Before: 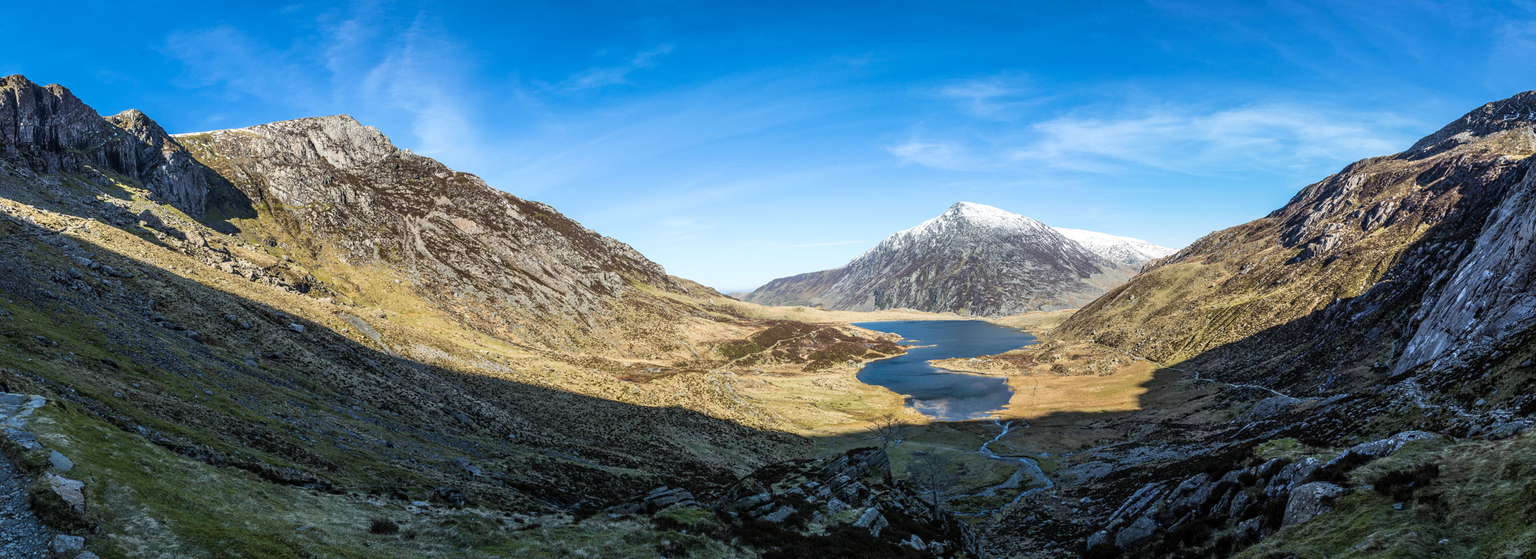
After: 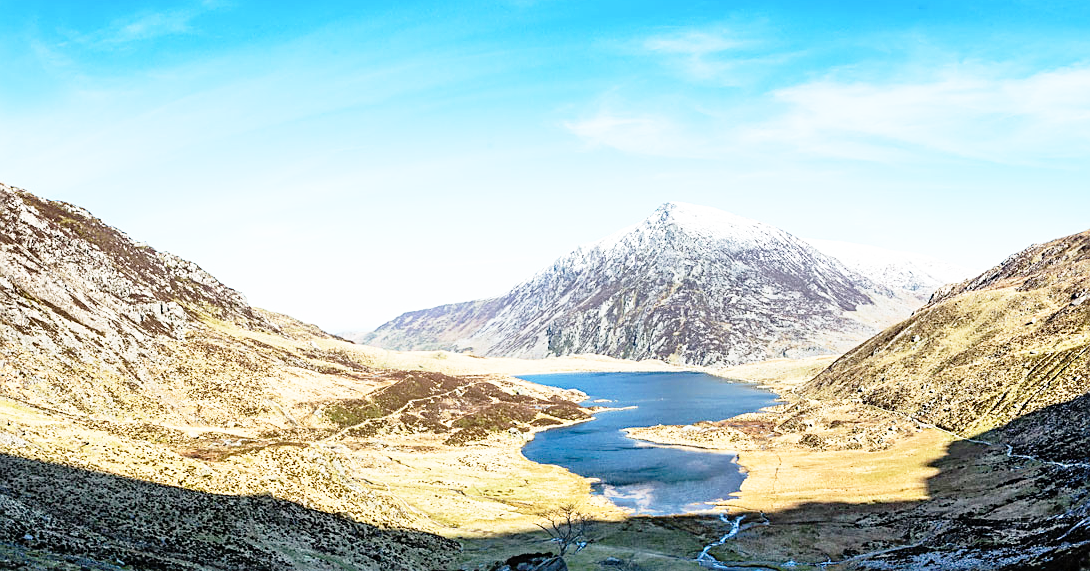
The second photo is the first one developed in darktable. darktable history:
crop: left 32.075%, top 10.976%, right 18.355%, bottom 17.596%
sharpen: on, module defaults
base curve: curves: ch0 [(0, 0) (0.012, 0.01) (0.073, 0.168) (0.31, 0.711) (0.645, 0.957) (1, 1)], preserve colors none
